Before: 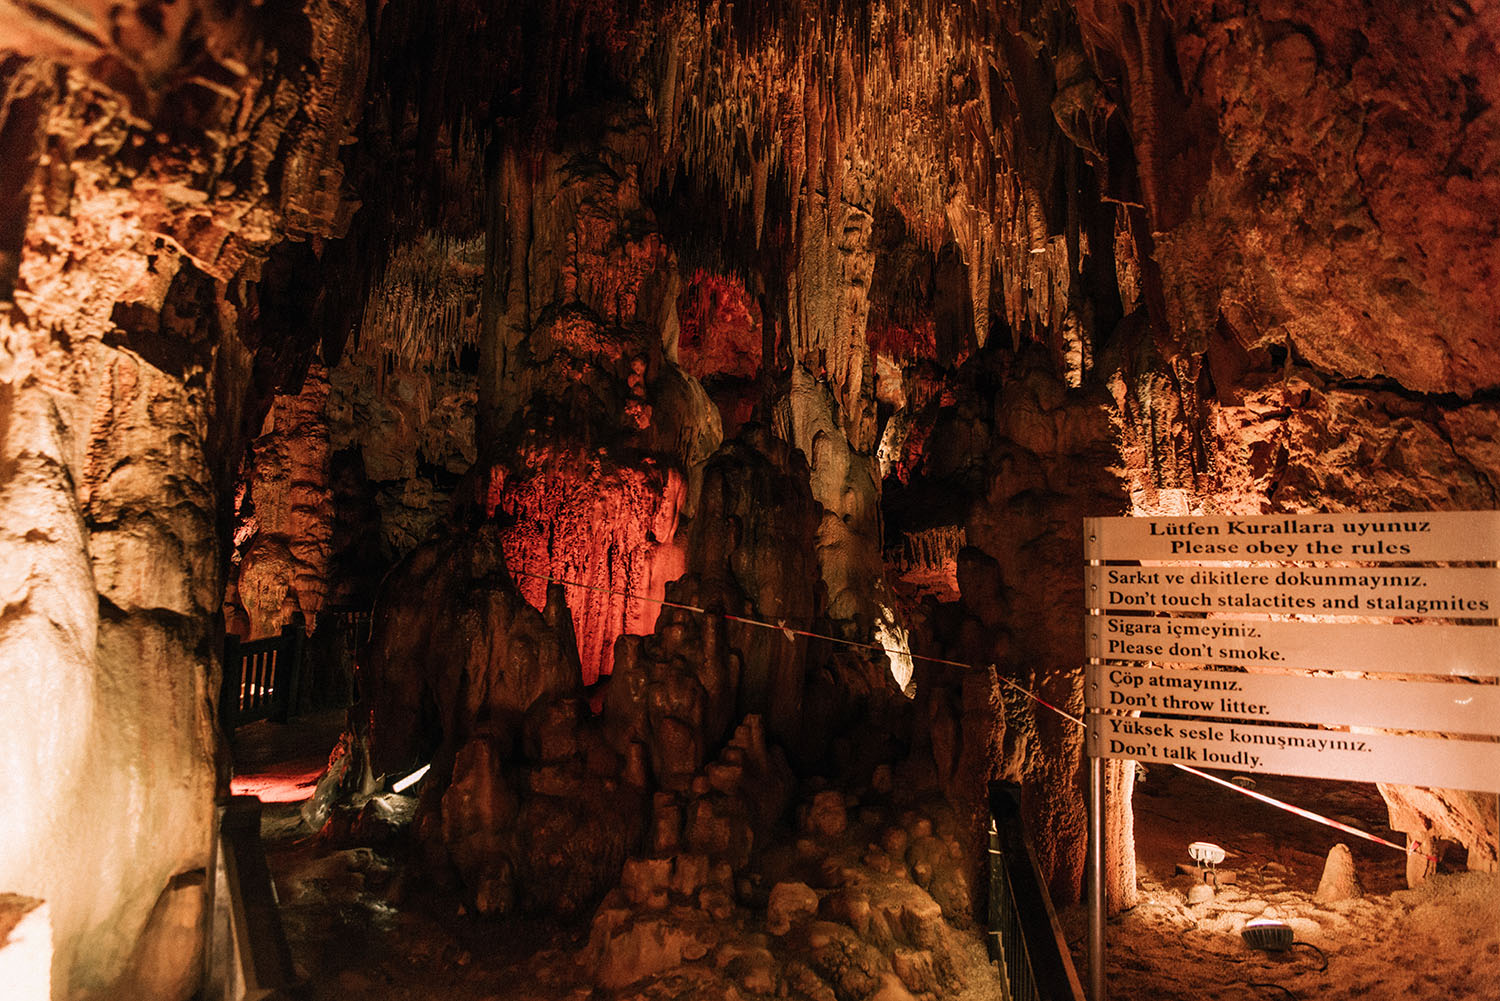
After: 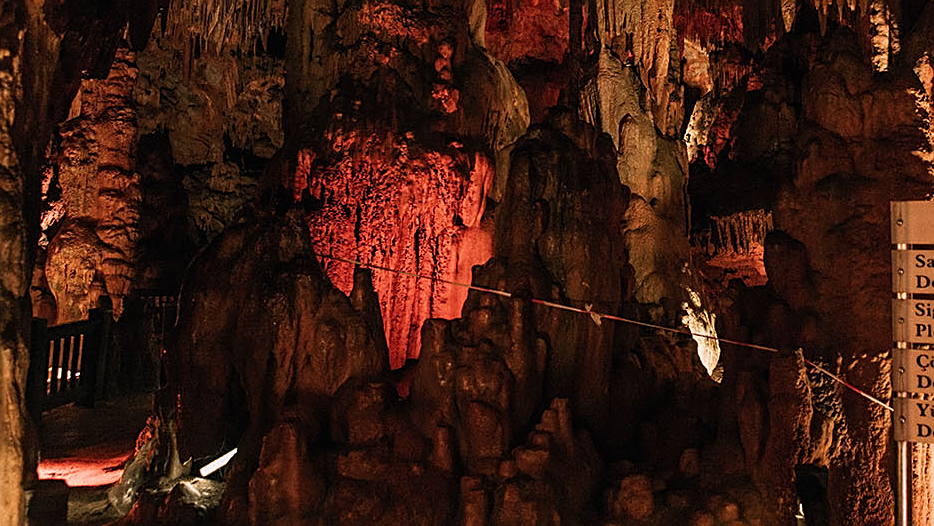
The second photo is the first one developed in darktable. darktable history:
crop: left 12.932%, top 31.661%, right 24.74%, bottom 15.781%
sharpen: on, module defaults
